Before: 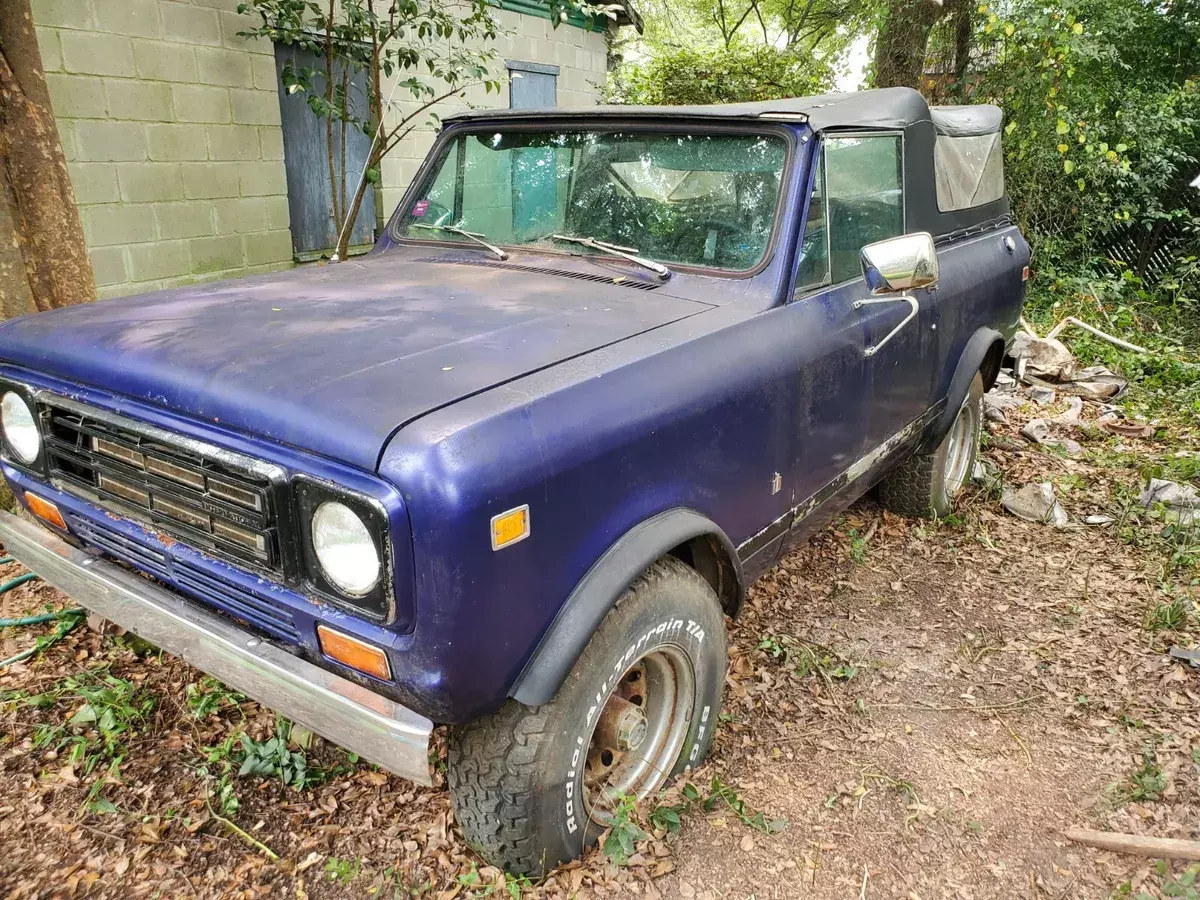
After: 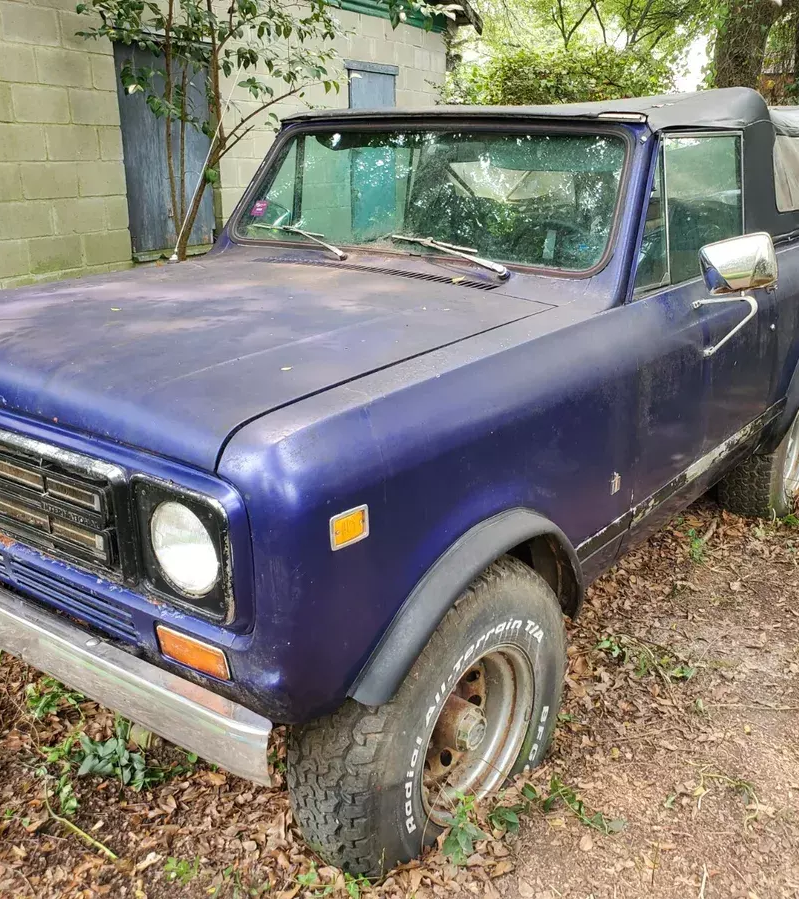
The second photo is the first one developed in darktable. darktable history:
crop and rotate: left 13.419%, right 19.944%
